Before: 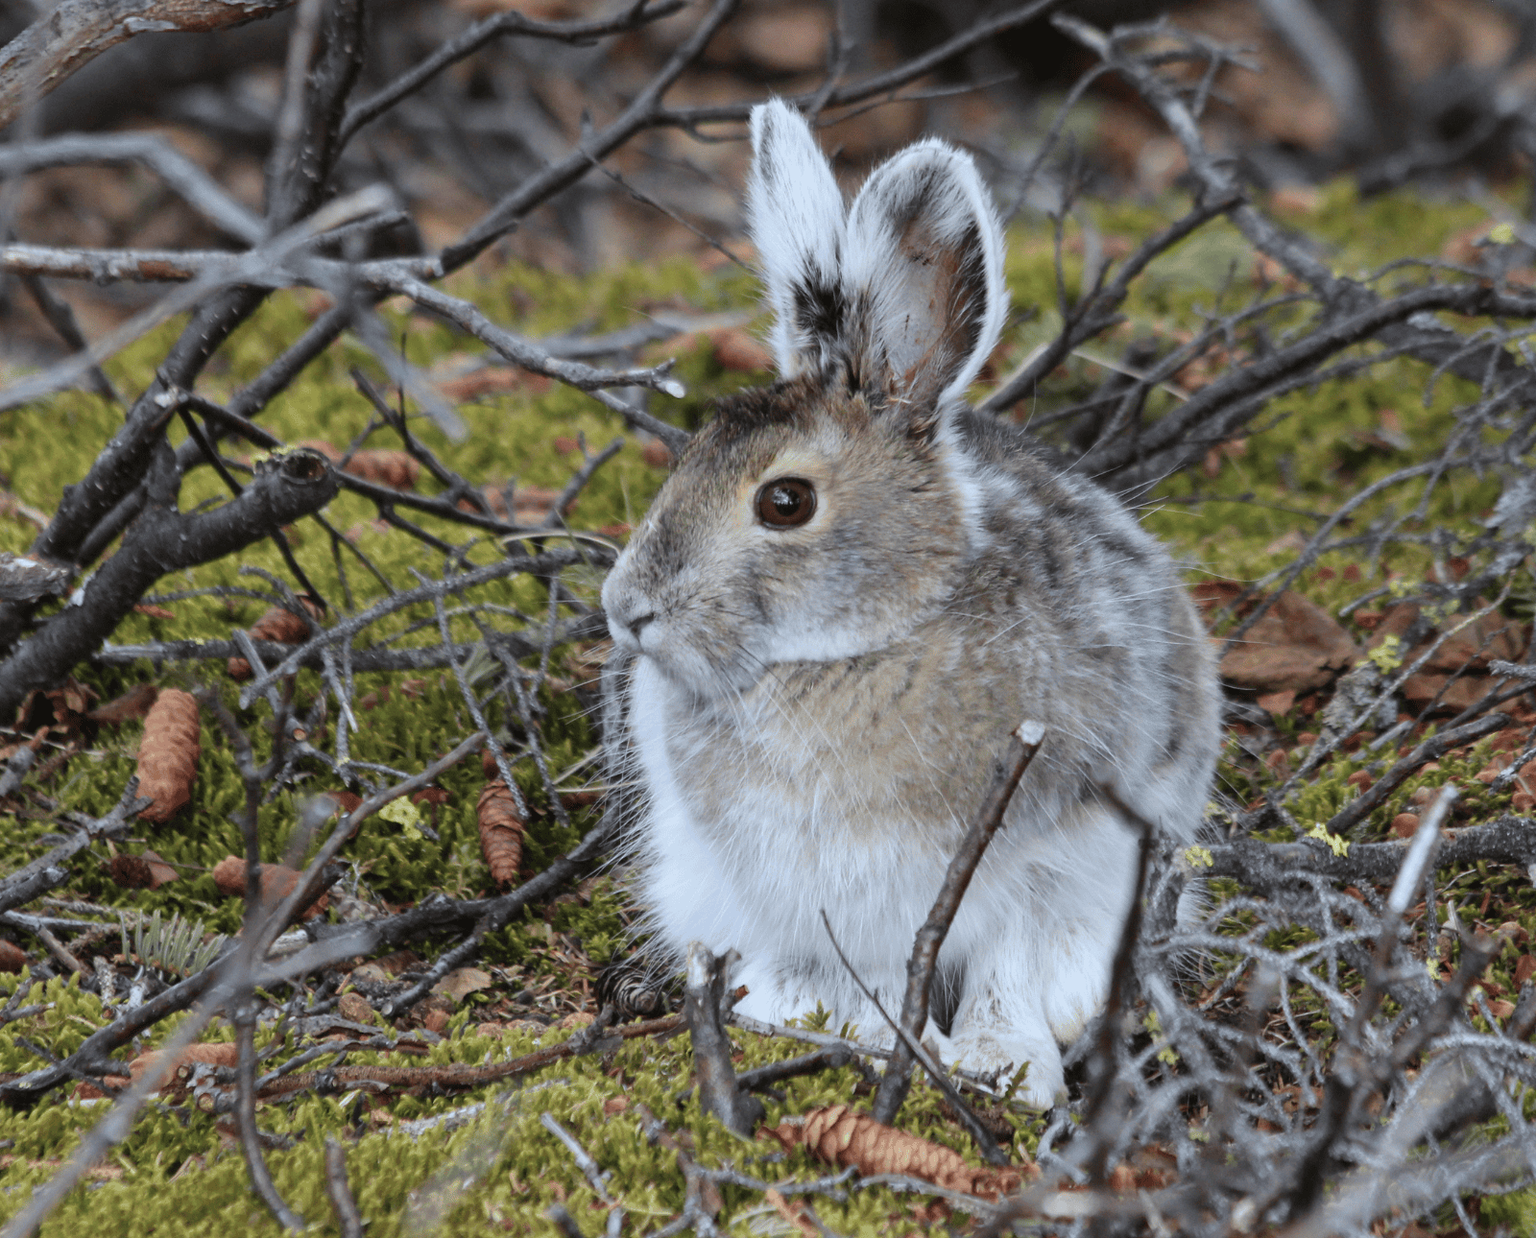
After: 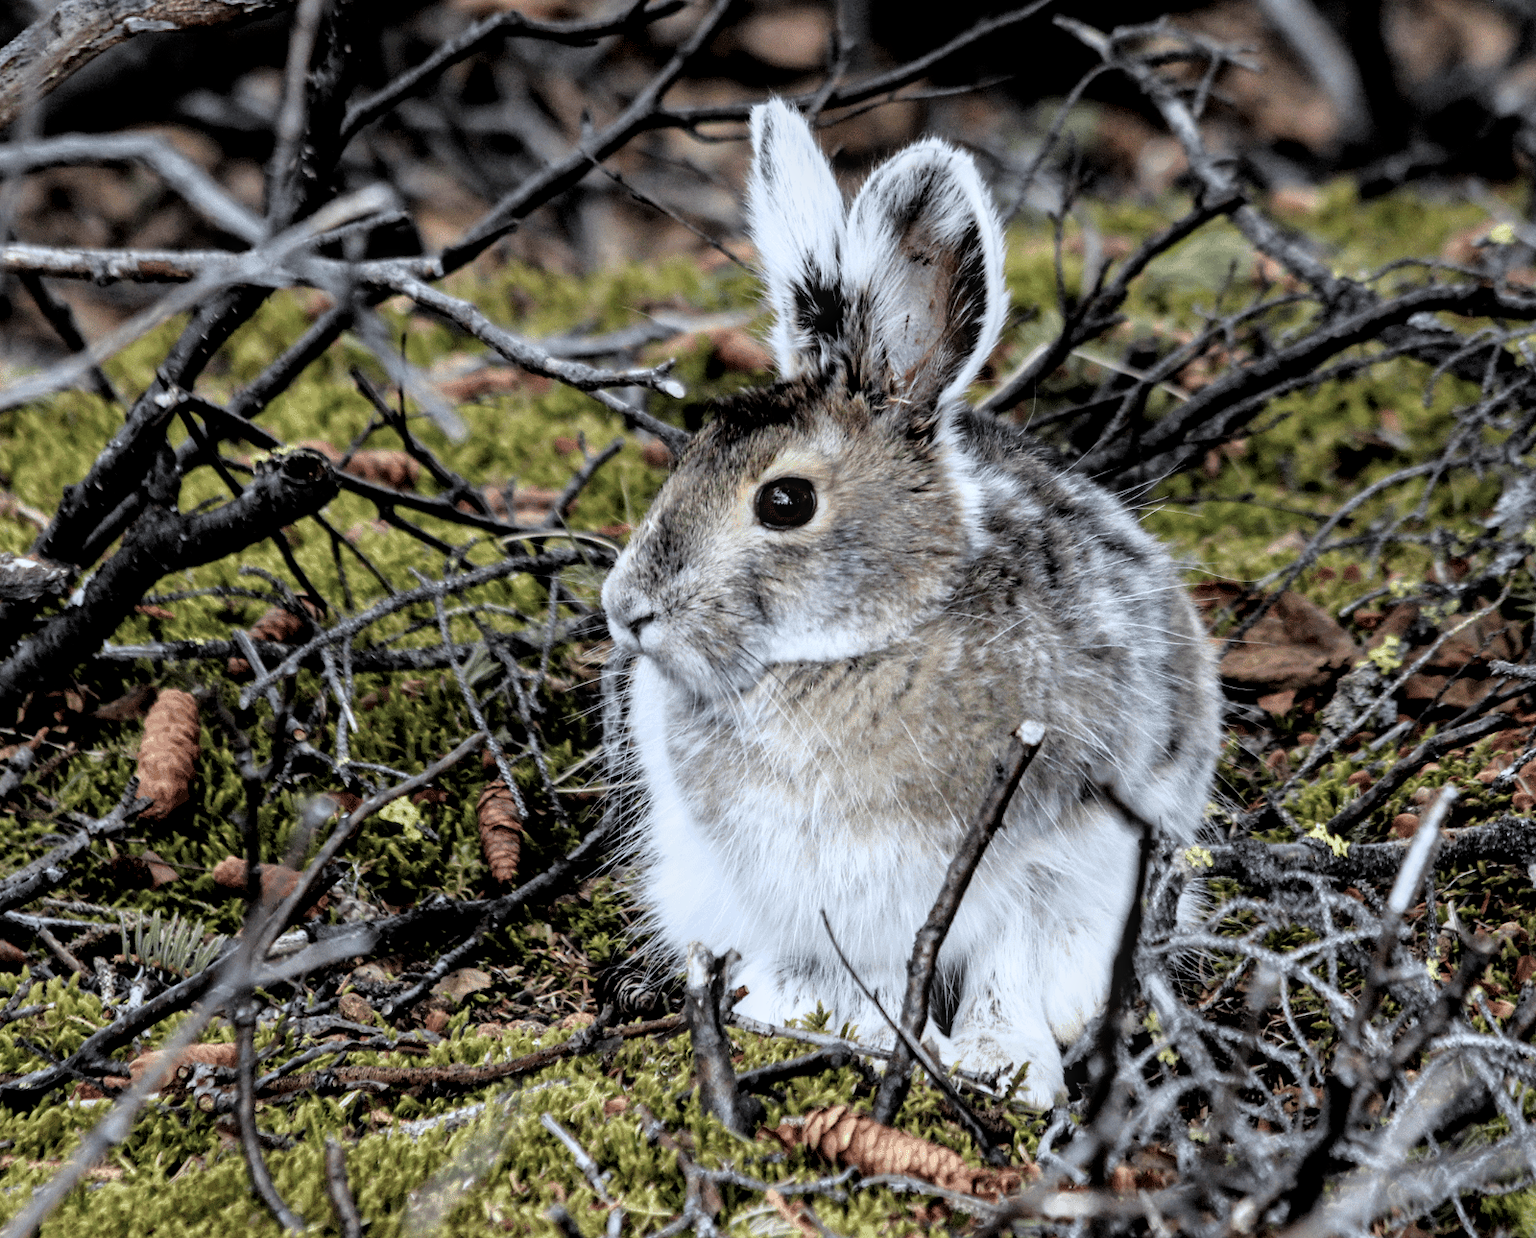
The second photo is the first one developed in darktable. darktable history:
filmic rgb: black relative exposure -3.57 EV, white relative exposure 2.29 EV, hardness 3.41
local contrast: on, module defaults
